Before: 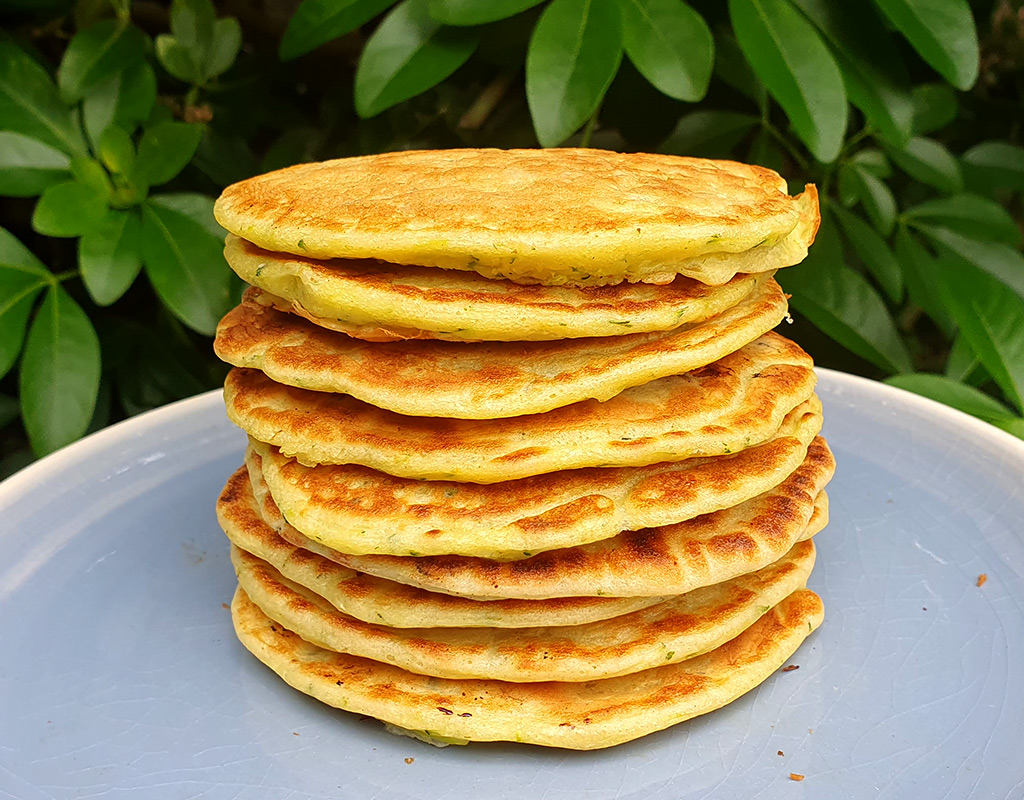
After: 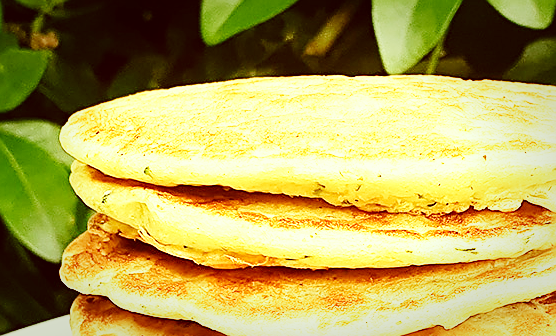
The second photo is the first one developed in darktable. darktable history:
vignetting: fall-off start 66.12%, fall-off radius 39.75%, brightness -0.316, saturation -0.05, automatic ratio true, width/height ratio 0.678
crop: left 15.063%, top 9.224%, right 30.601%, bottom 48.742%
exposure: black level correction 0, exposure 0.704 EV, compensate exposure bias true, compensate highlight preservation false
contrast brightness saturation: contrast 0.064, brightness -0.008, saturation -0.243
color correction: highlights a* -5.55, highlights b* 9.8, shadows a* 9.77, shadows b* 24.98
base curve: curves: ch0 [(0, 0.003) (0.001, 0.002) (0.006, 0.004) (0.02, 0.022) (0.048, 0.086) (0.094, 0.234) (0.162, 0.431) (0.258, 0.629) (0.385, 0.8) (0.548, 0.918) (0.751, 0.988) (1, 1)], preserve colors none
sharpen: on, module defaults
